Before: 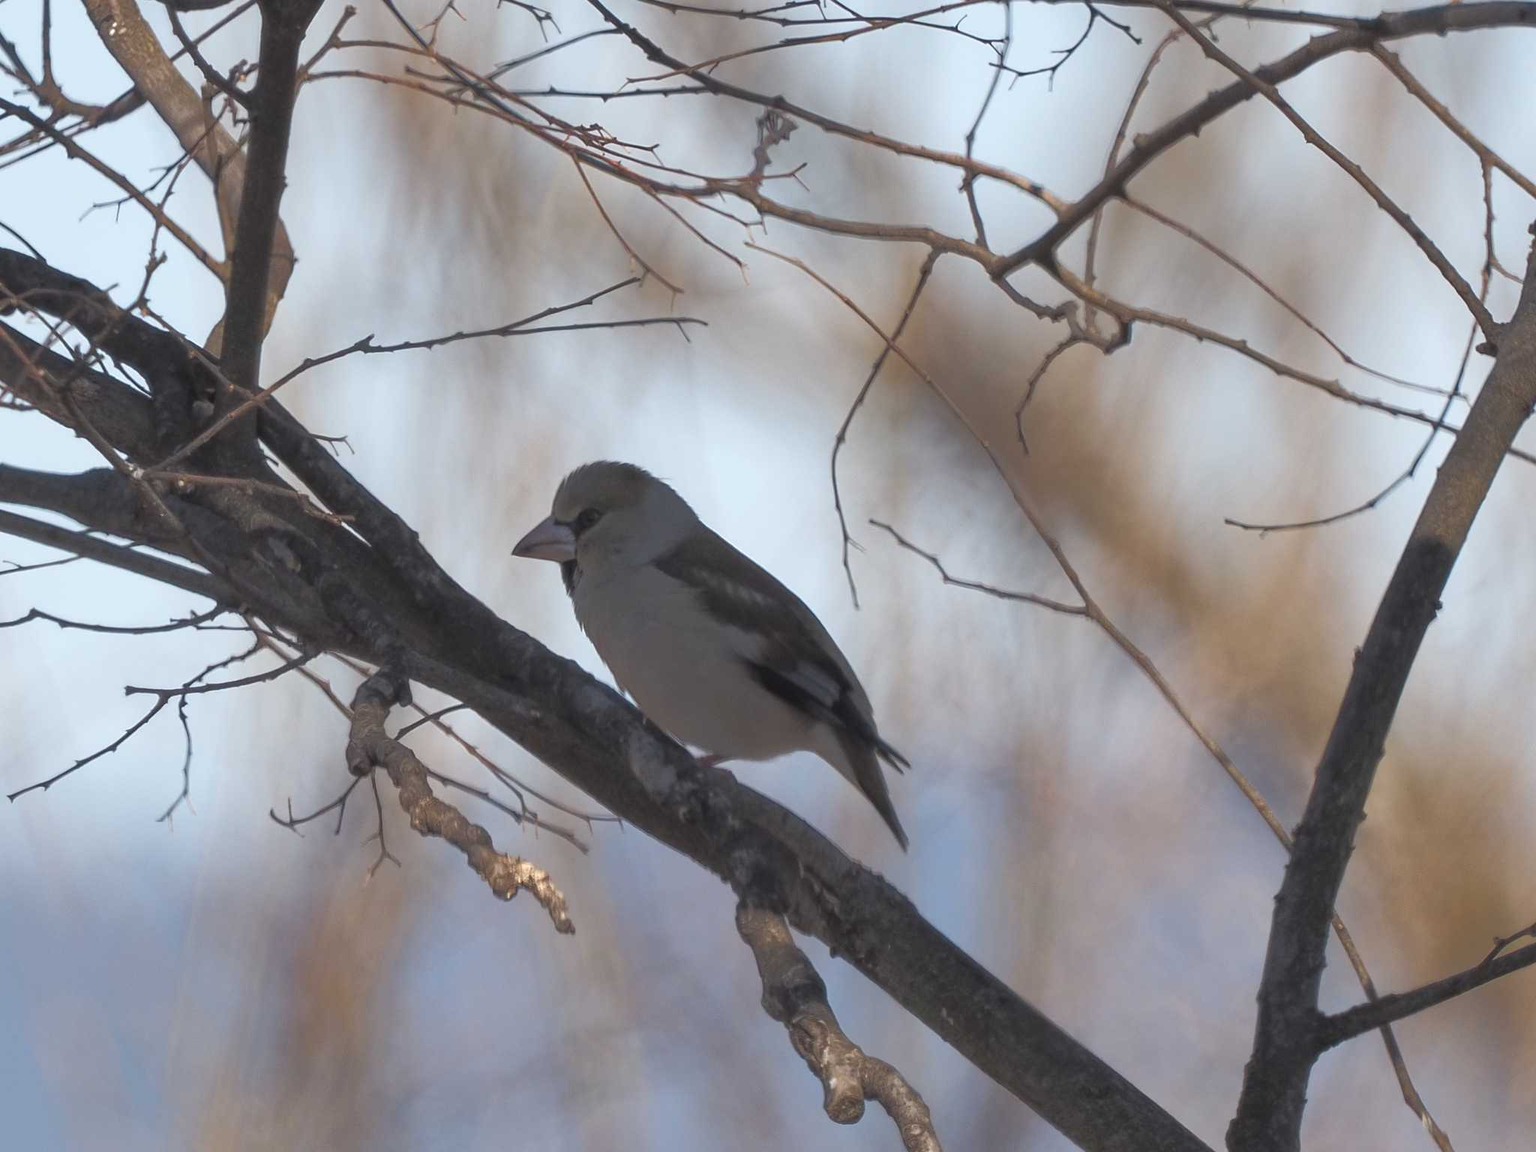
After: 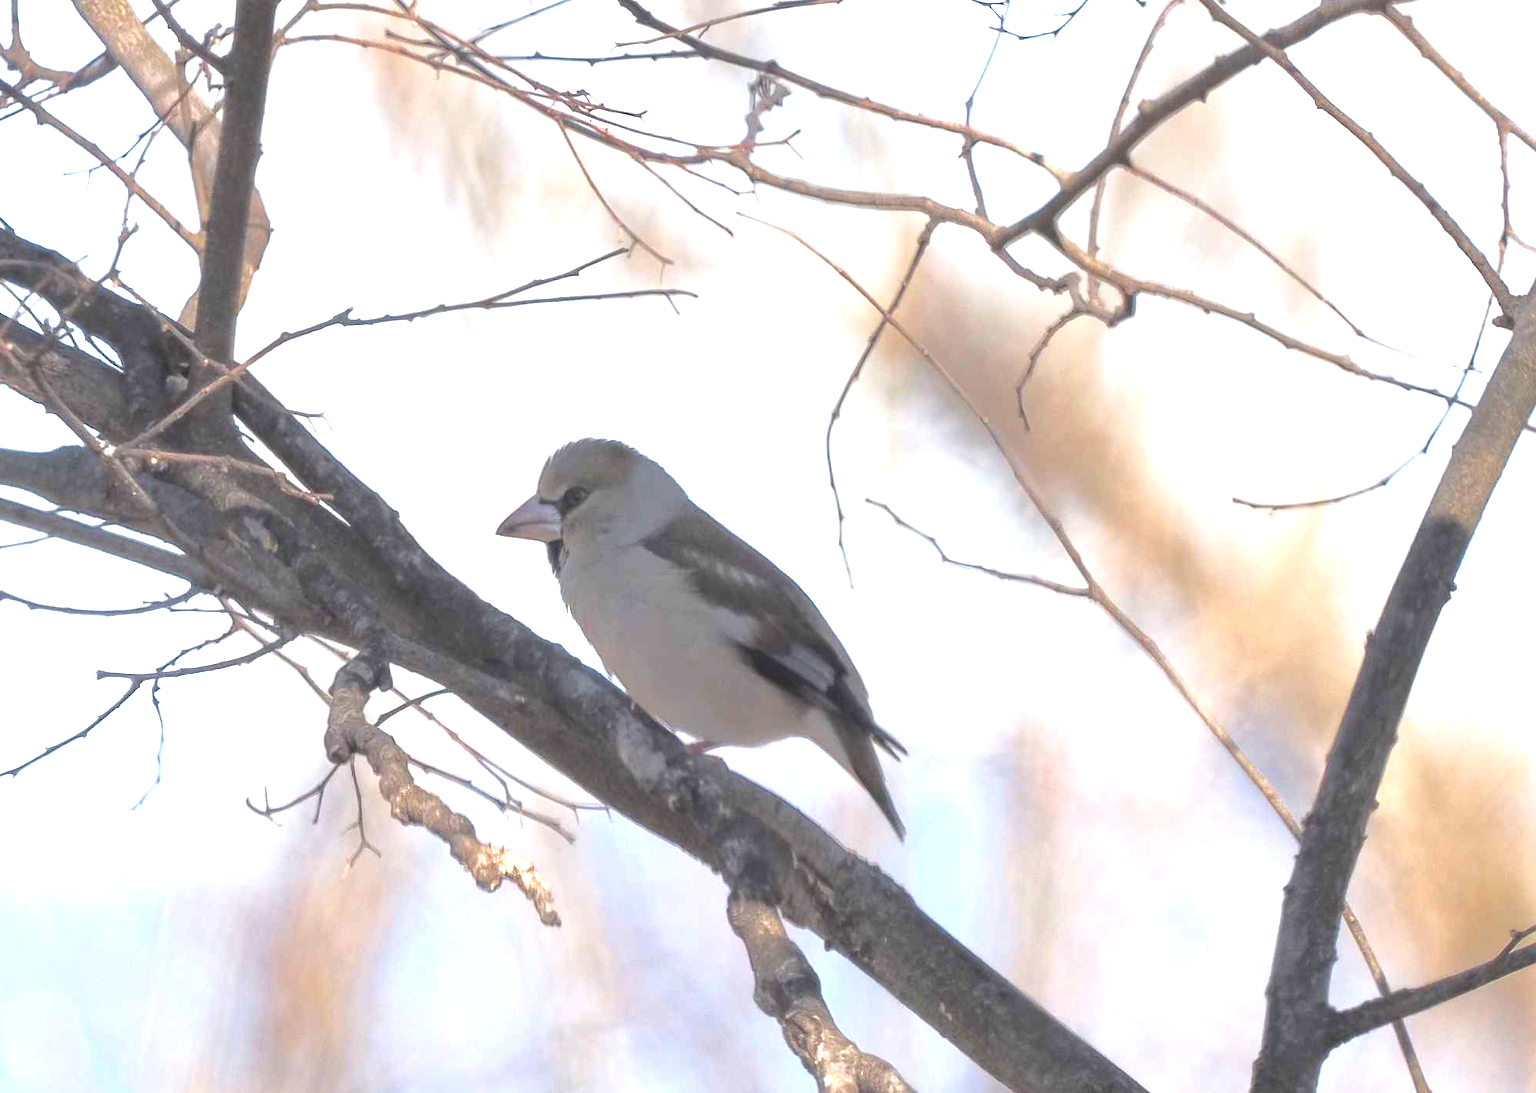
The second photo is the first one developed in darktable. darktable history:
crop: left 2.139%, top 3.272%, right 1.056%, bottom 4.825%
exposure: black level correction 0.001, exposure 1.657 EV, compensate exposure bias true, compensate highlight preservation false
